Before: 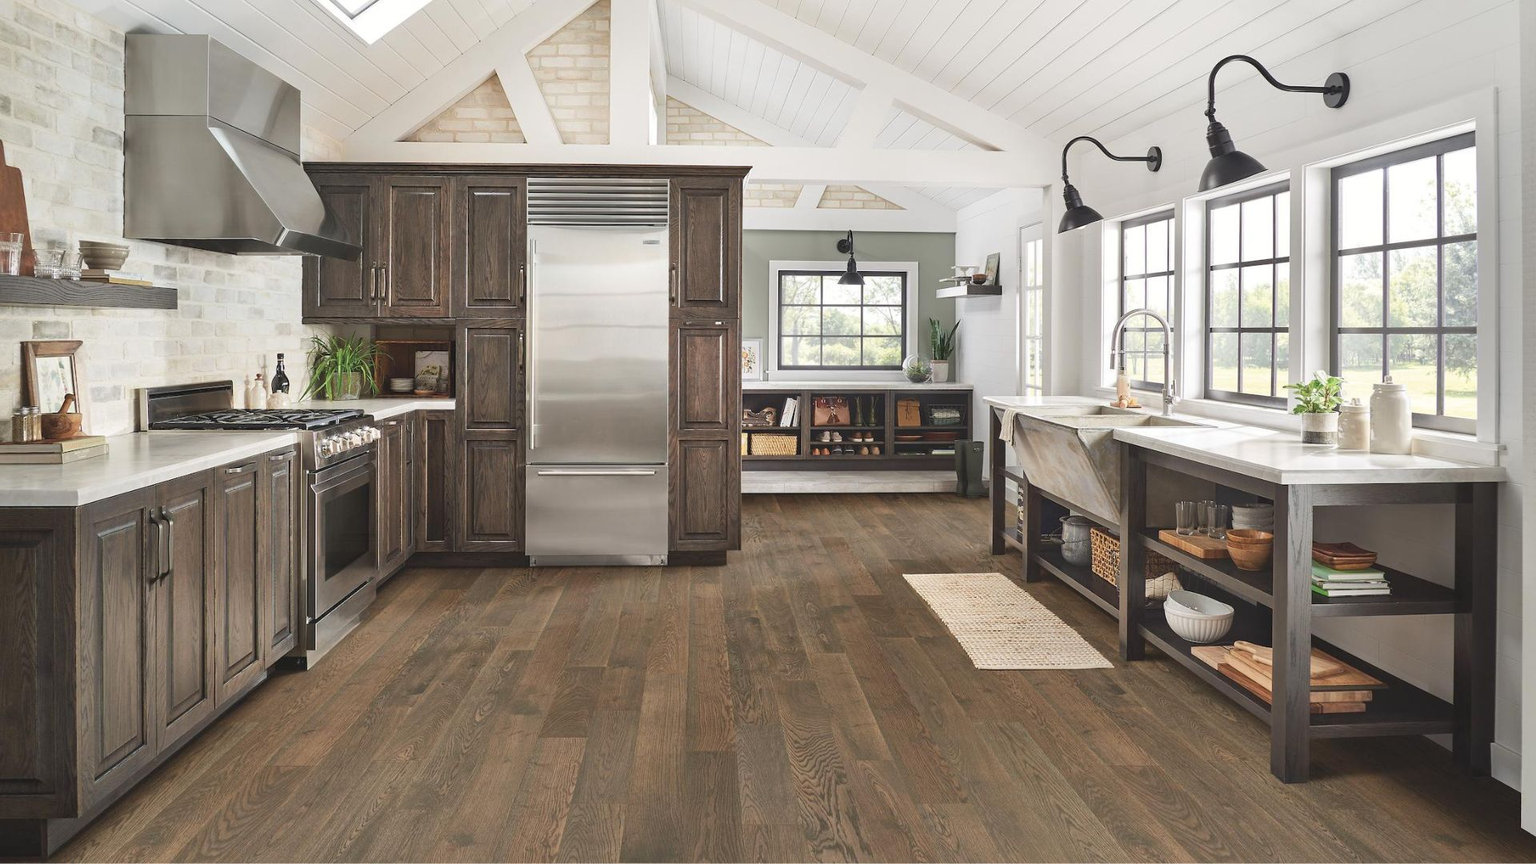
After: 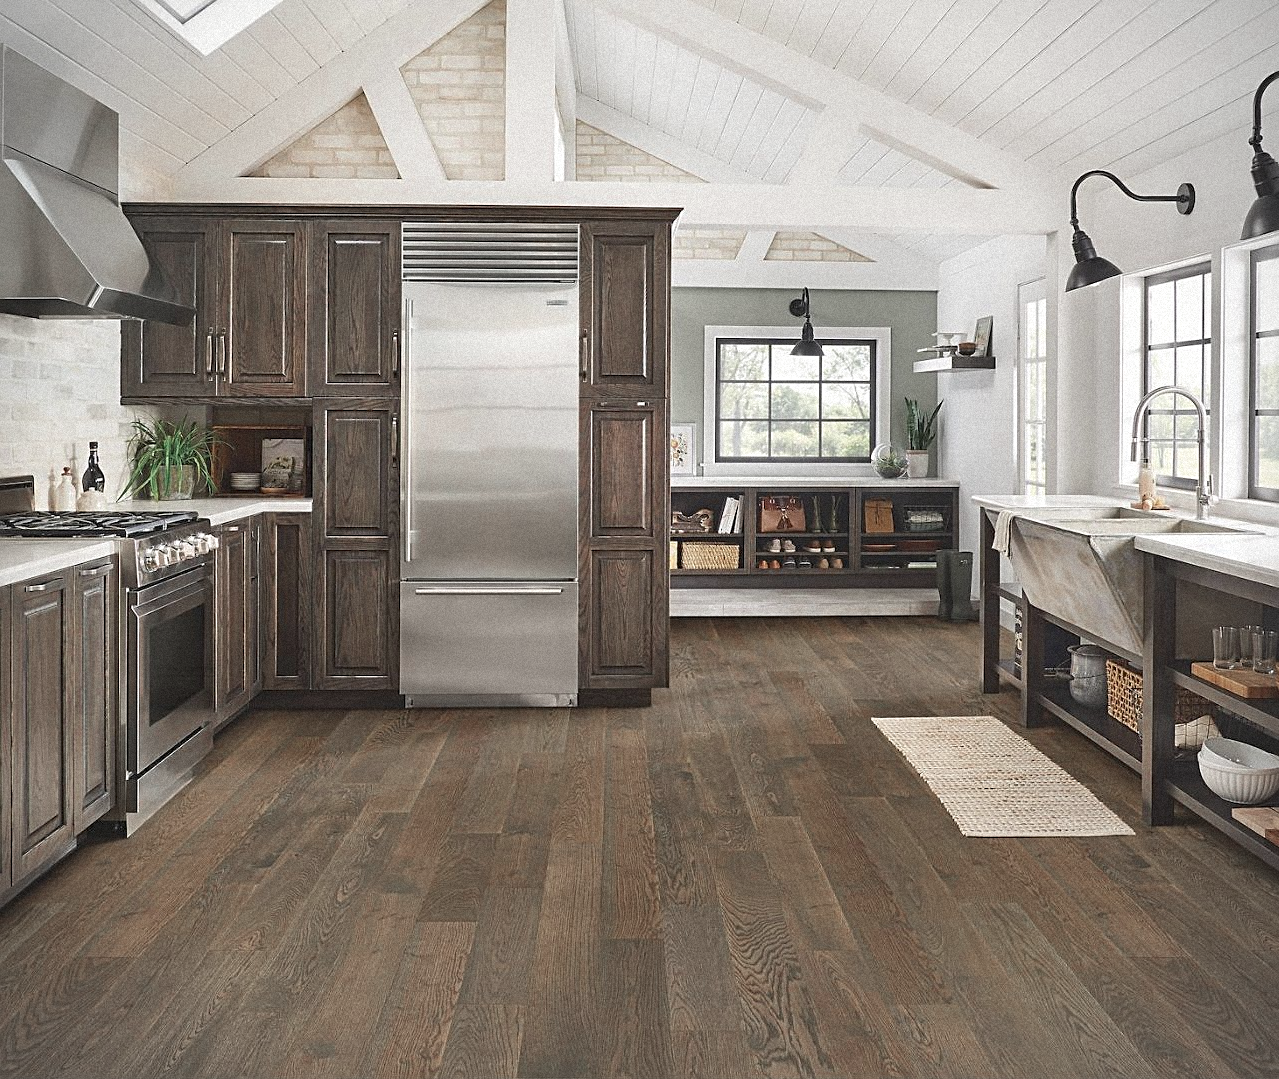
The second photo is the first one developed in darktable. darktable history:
vignetting: fall-off start 92.6%, brightness -0.52, saturation -0.51, center (-0.012, 0)
crop and rotate: left 13.409%, right 19.924%
color zones: curves: ch0 [(0, 0.5) (0.125, 0.4) (0.25, 0.5) (0.375, 0.4) (0.5, 0.4) (0.625, 0.35) (0.75, 0.35) (0.875, 0.5)]; ch1 [(0, 0.35) (0.125, 0.45) (0.25, 0.35) (0.375, 0.35) (0.5, 0.35) (0.625, 0.35) (0.75, 0.45) (0.875, 0.35)]; ch2 [(0, 0.6) (0.125, 0.5) (0.25, 0.5) (0.375, 0.6) (0.5, 0.6) (0.625, 0.5) (0.75, 0.5) (0.875, 0.5)]
sharpen: on, module defaults
grain: mid-tones bias 0%
